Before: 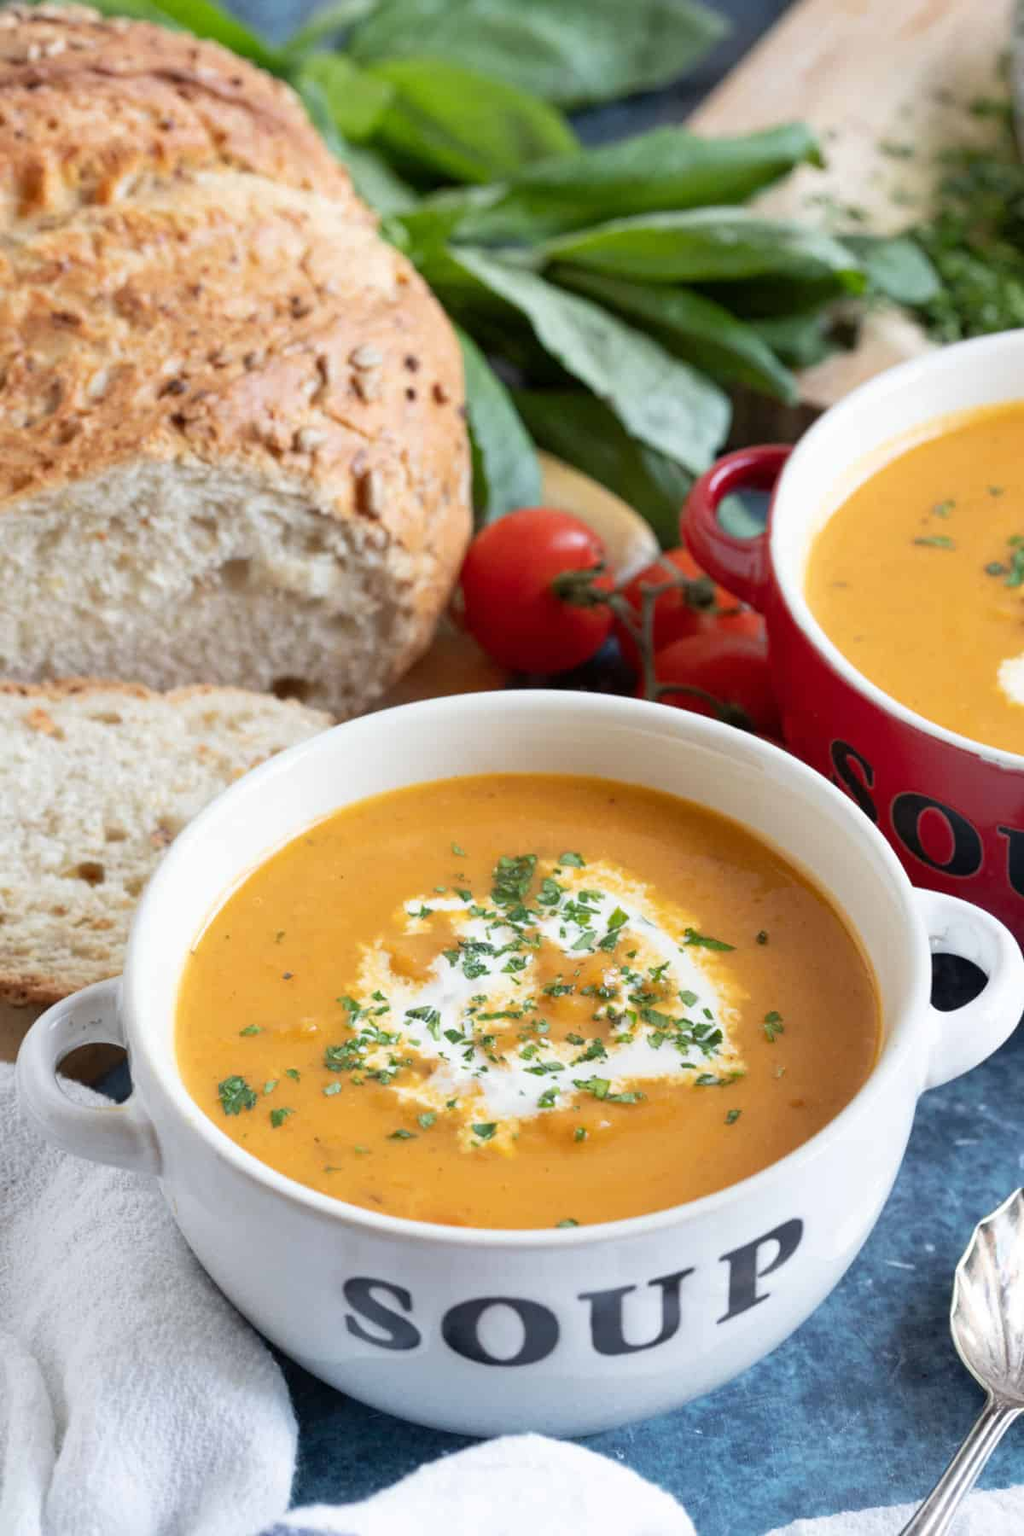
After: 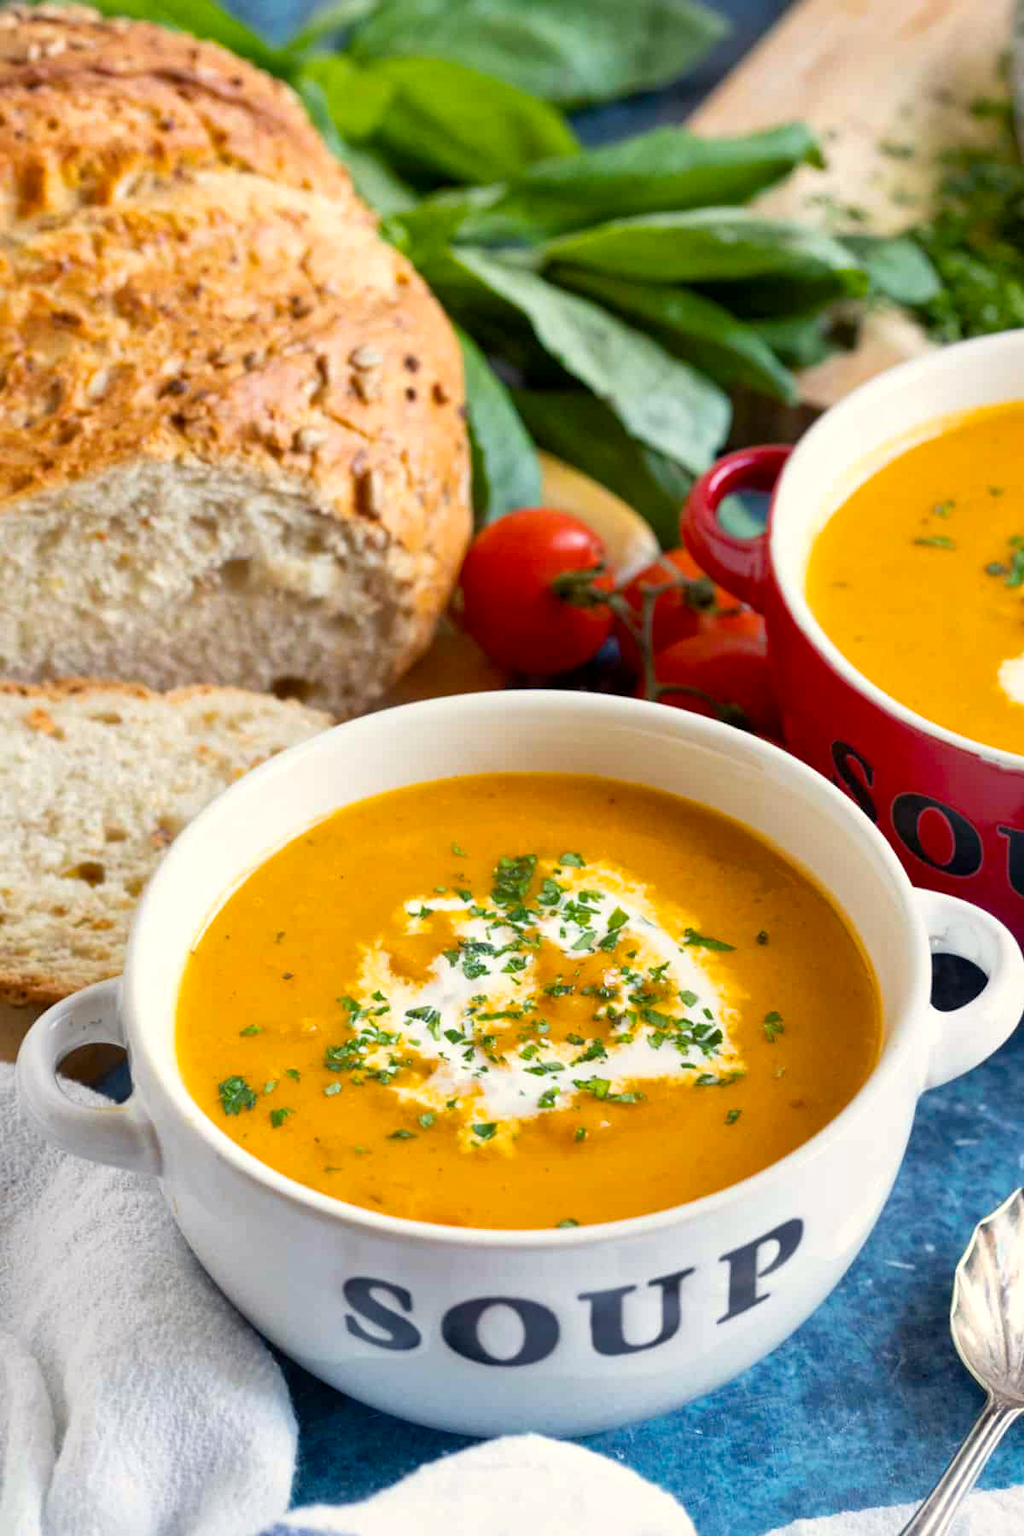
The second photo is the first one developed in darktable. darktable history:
color balance rgb: shadows lift › hue 84.91°, highlights gain › chroma 2.994%, highlights gain › hue 77.33°, linear chroma grading › global chroma 42.357%, perceptual saturation grading › global saturation 0.787%, global vibrance 5.193%
local contrast: mode bilateral grid, contrast 21, coarseness 50, detail 128%, midtone range 0.2
